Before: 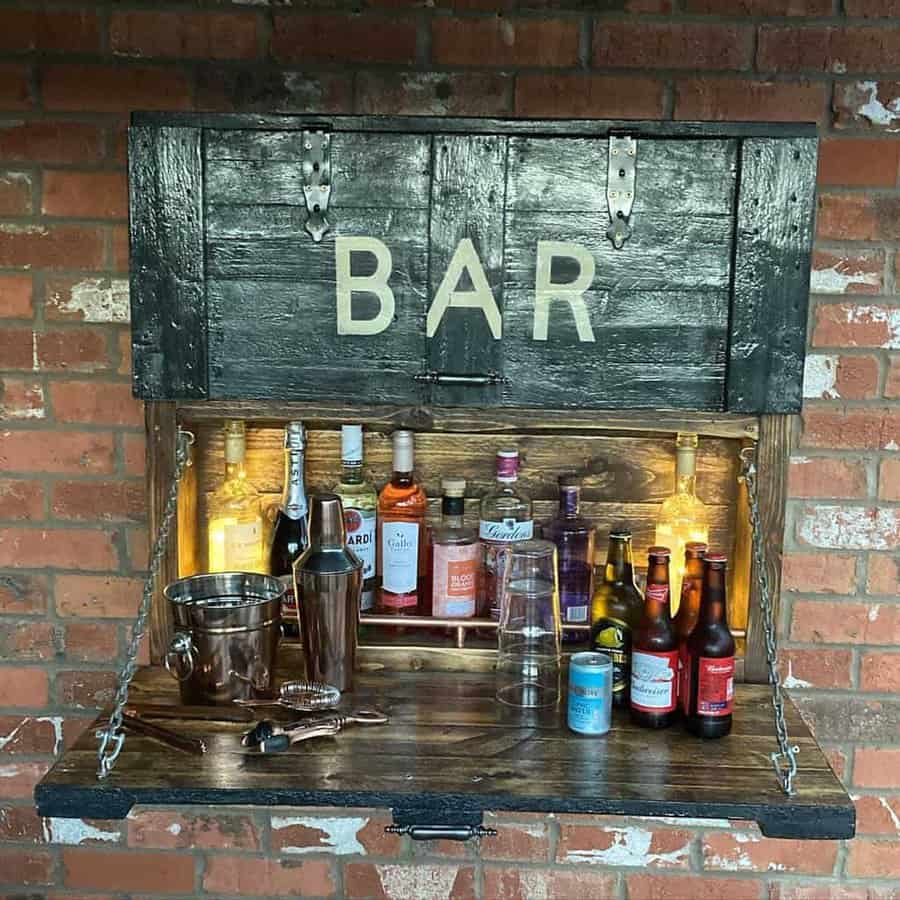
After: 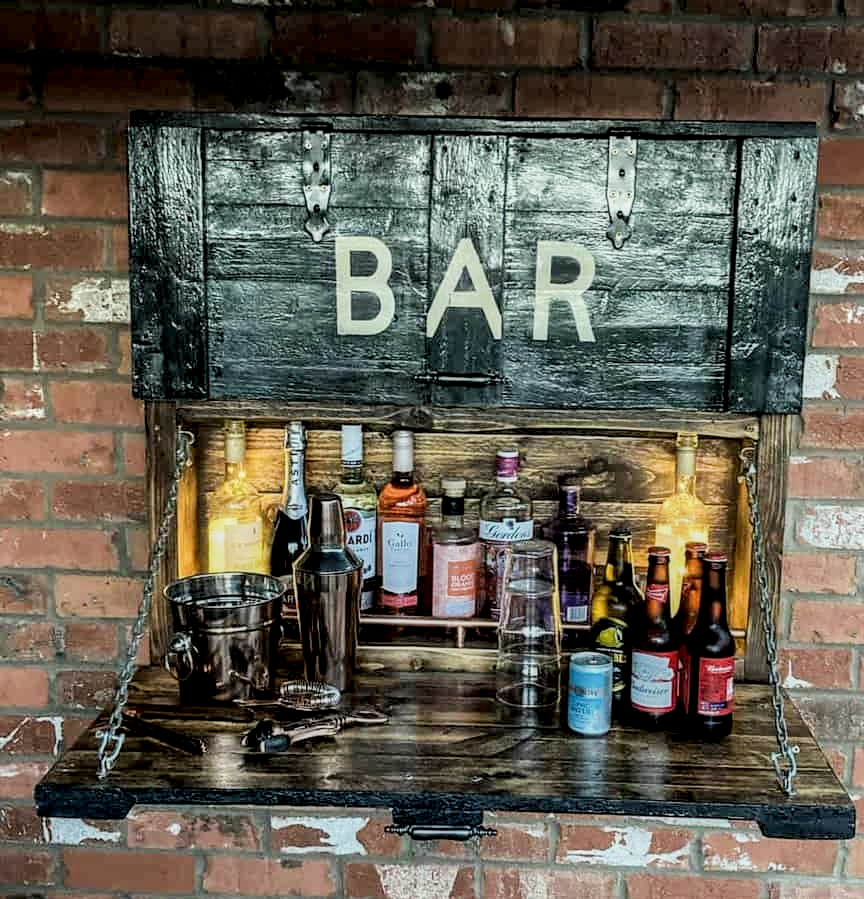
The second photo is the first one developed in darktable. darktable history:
crop: right 3.973%, bottom 0.046%
filmic rgb: black relative exposure -9.25 EV, white relative exposure 6.77 EV, hardness 3.08, contrast 1.059
local contrast: detail 160%
